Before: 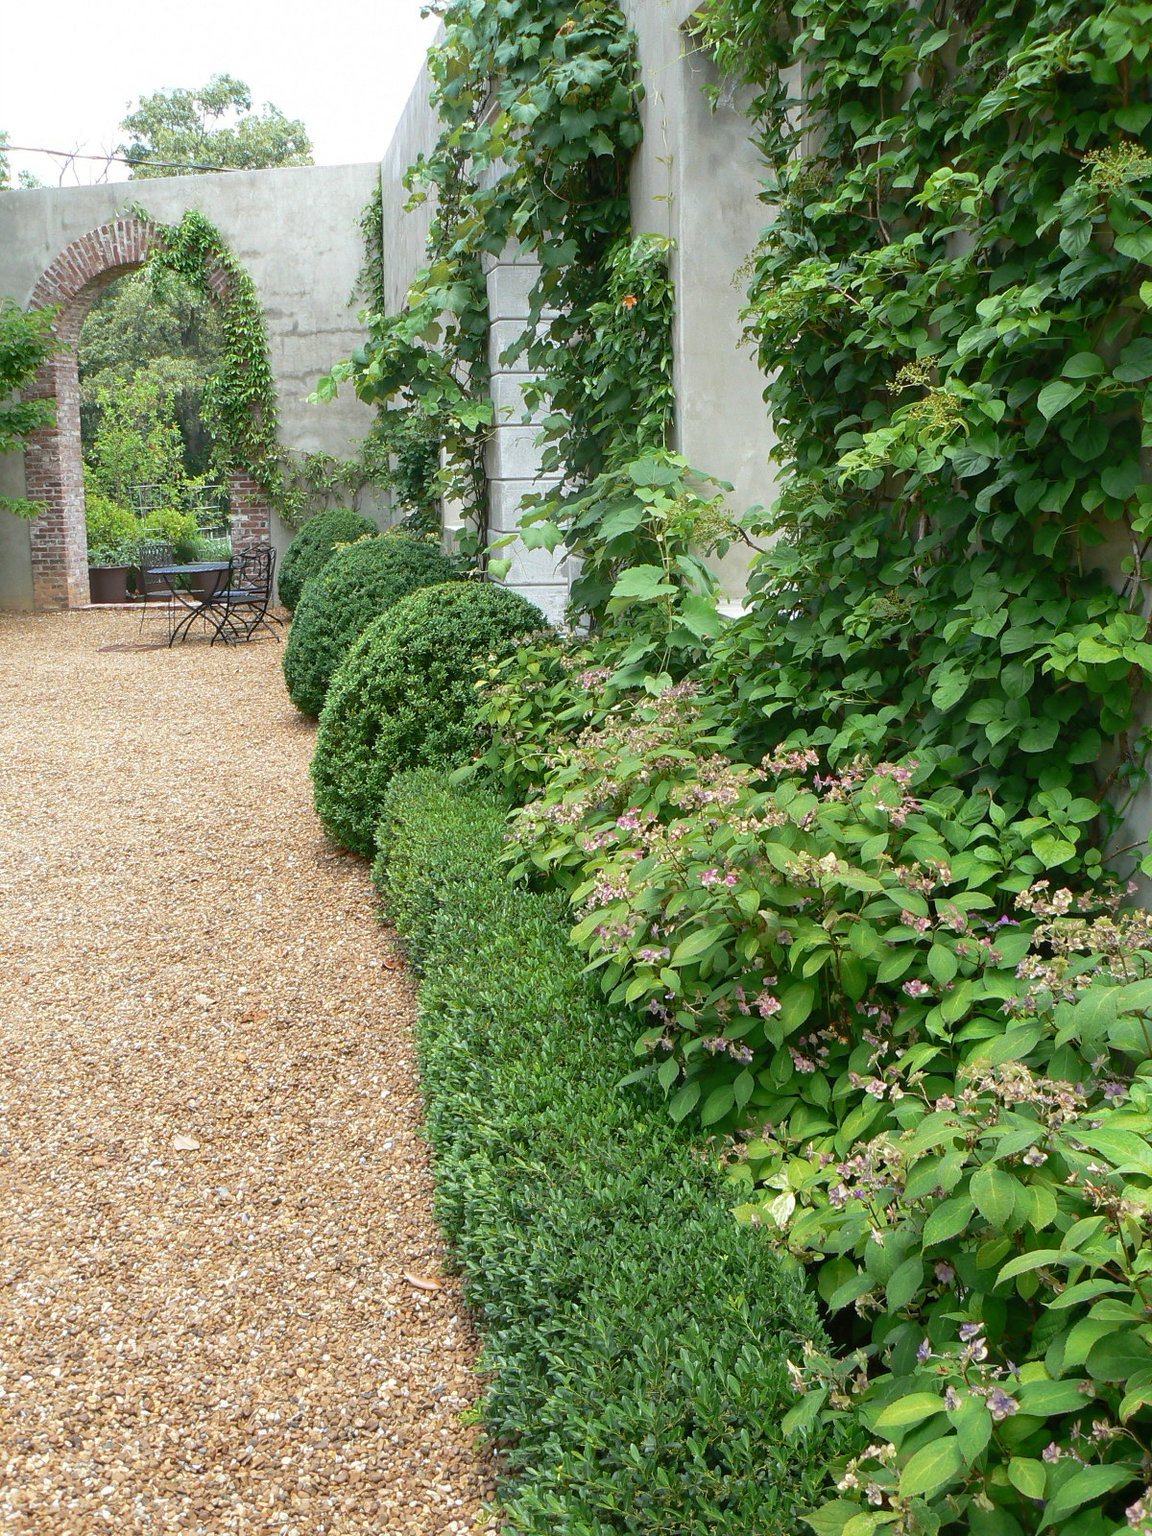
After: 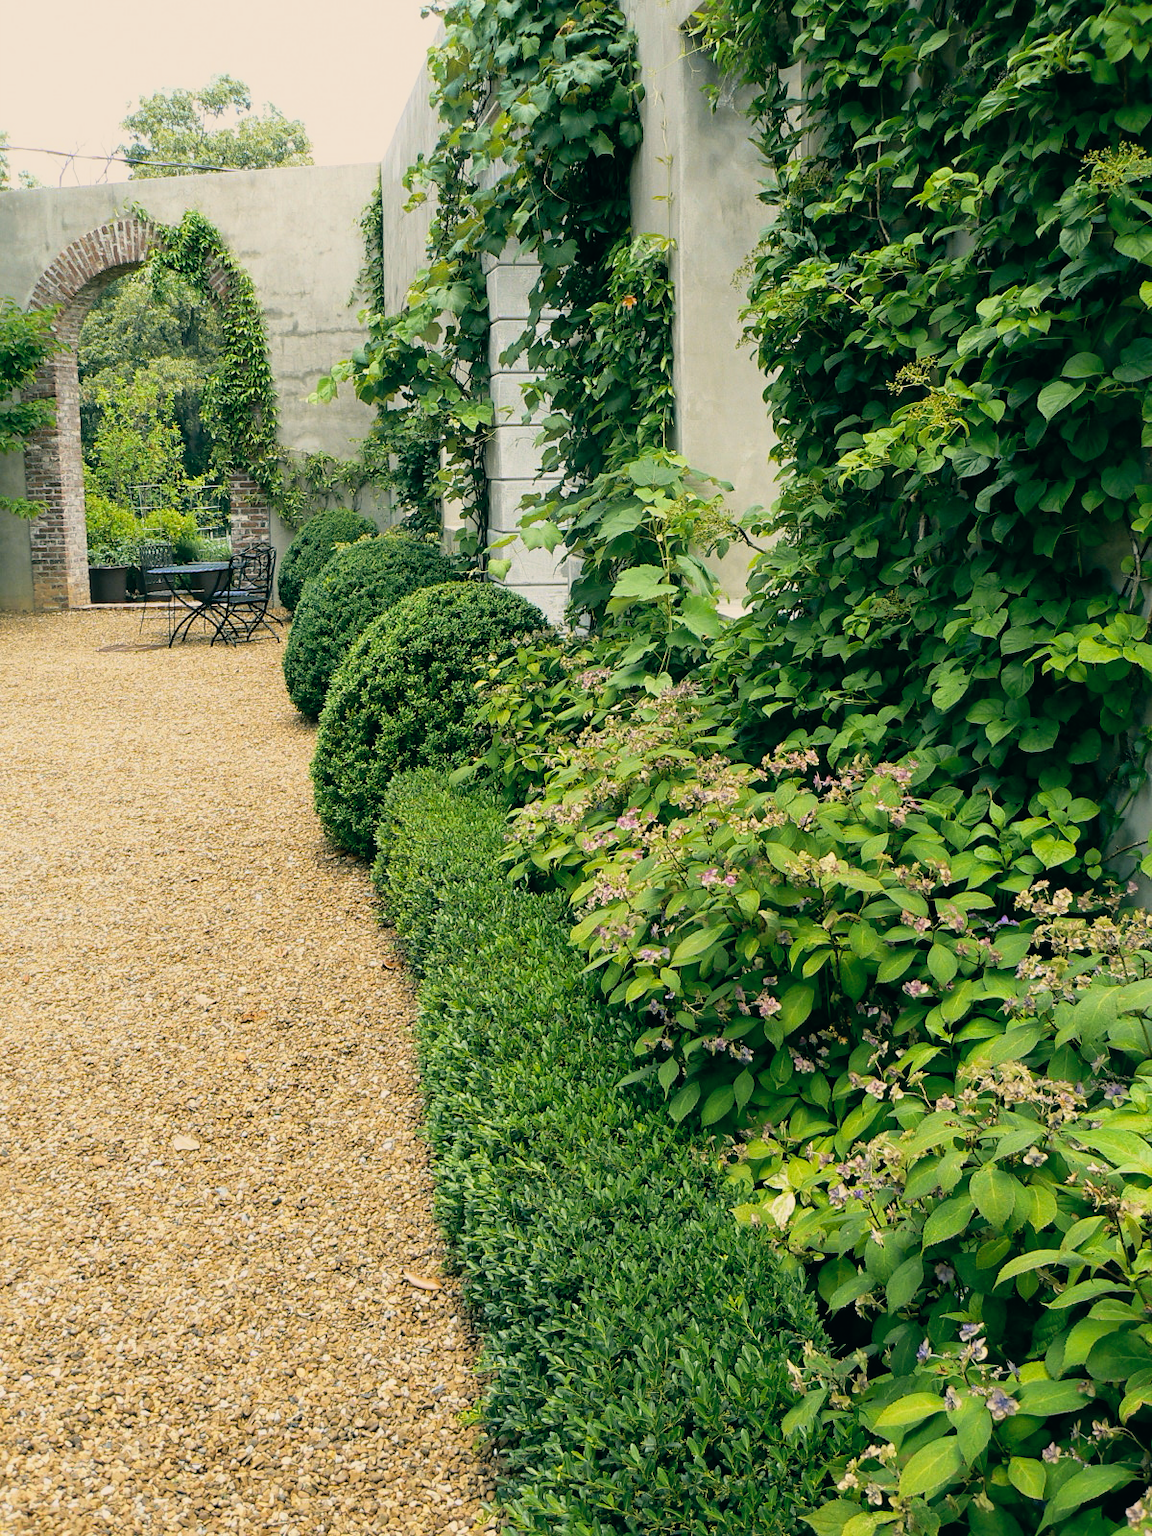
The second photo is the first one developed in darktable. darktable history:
color contrast: green-magenta contrast 0.85, blue-yellow contrast 1.25, unbound 0
color balance: lift [1.005, 0.99, 1.007, 1.01], gamma [1, 0.979, 1.011, 1.021], gain [0.923, 1.098, 1.025, 0.902], input saturation 90.45%, contrast 7.73%, output saturation 105.91%
white balance: red 1, blue 1
tone equalizer: on, module defaults
filmic rgb: black relative exposure -11.88 EV, white relative exposure 5.43 EV, threshold 3 EV, hardness 4.49, latitude 50%, contrast 1.14, color science v5 (2021), contrast in shadows safe, contrast in highlights safe, enable highlight reconstruction true
